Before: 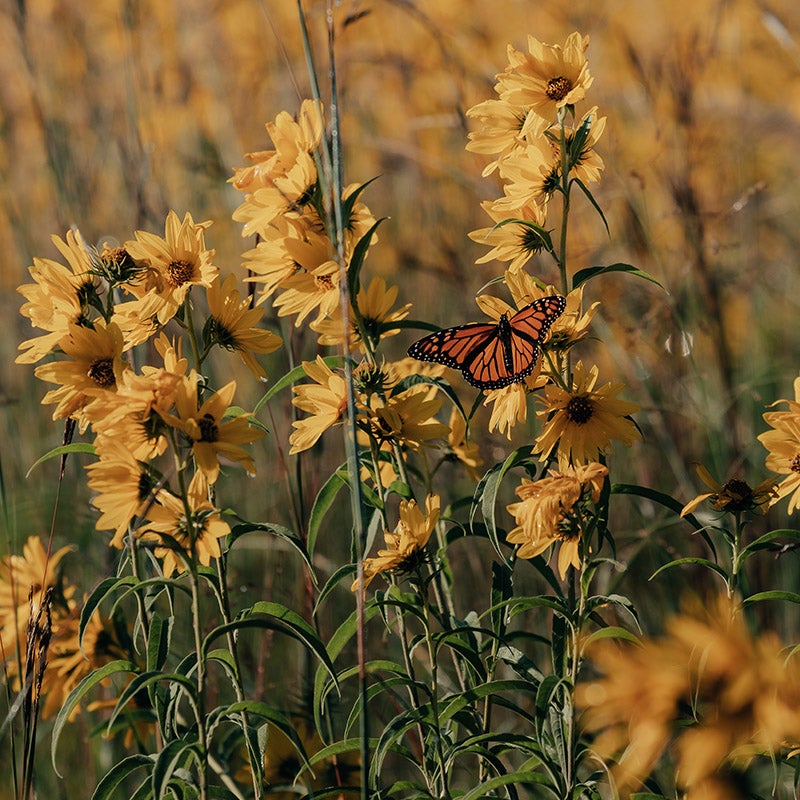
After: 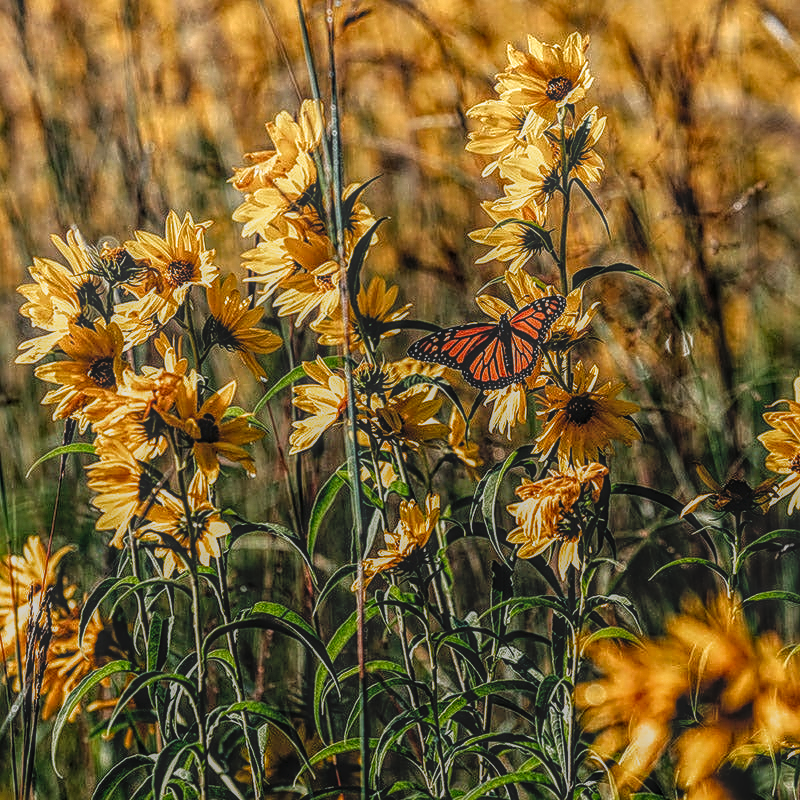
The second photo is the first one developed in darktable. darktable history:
shadows and highlights: shadows 24.5, highlights -78.15, soften with gaussian
tone curve: curves: ch0 [(0, 0) (0.003, 0.023) (0.011, 0.024) (0.025, 0.028) (0.044, 0.035) (0.069, 0.043) (0.1, 0.052) (0.136, 0.063) (0.177, 0.094) (0.224, 0.145) (0.277, 0.209) (0.335, 0.281) (0.399, 0.364) (0.468, 0.453) (0.543, 0.553) (0.623, 0.66) (0.709, 0.767) (0.801, 0.88) (0.898, 0.968) (1, 1)], preserve colors none
filmic rgb: black relative exposure -9.08 EV, white relative exposure 2.3 EV, hardness 7.49
graduated density: rotation -0.352°, offset 57.64
white balance: red 0.954, blue 1.079
sharpen: on, module defaults
local contrast: highlights 20%, shadows 30%, detail 200%, midtone range 0.2
exposure: exposure 0.722 EV, compensate highlight preservation false
